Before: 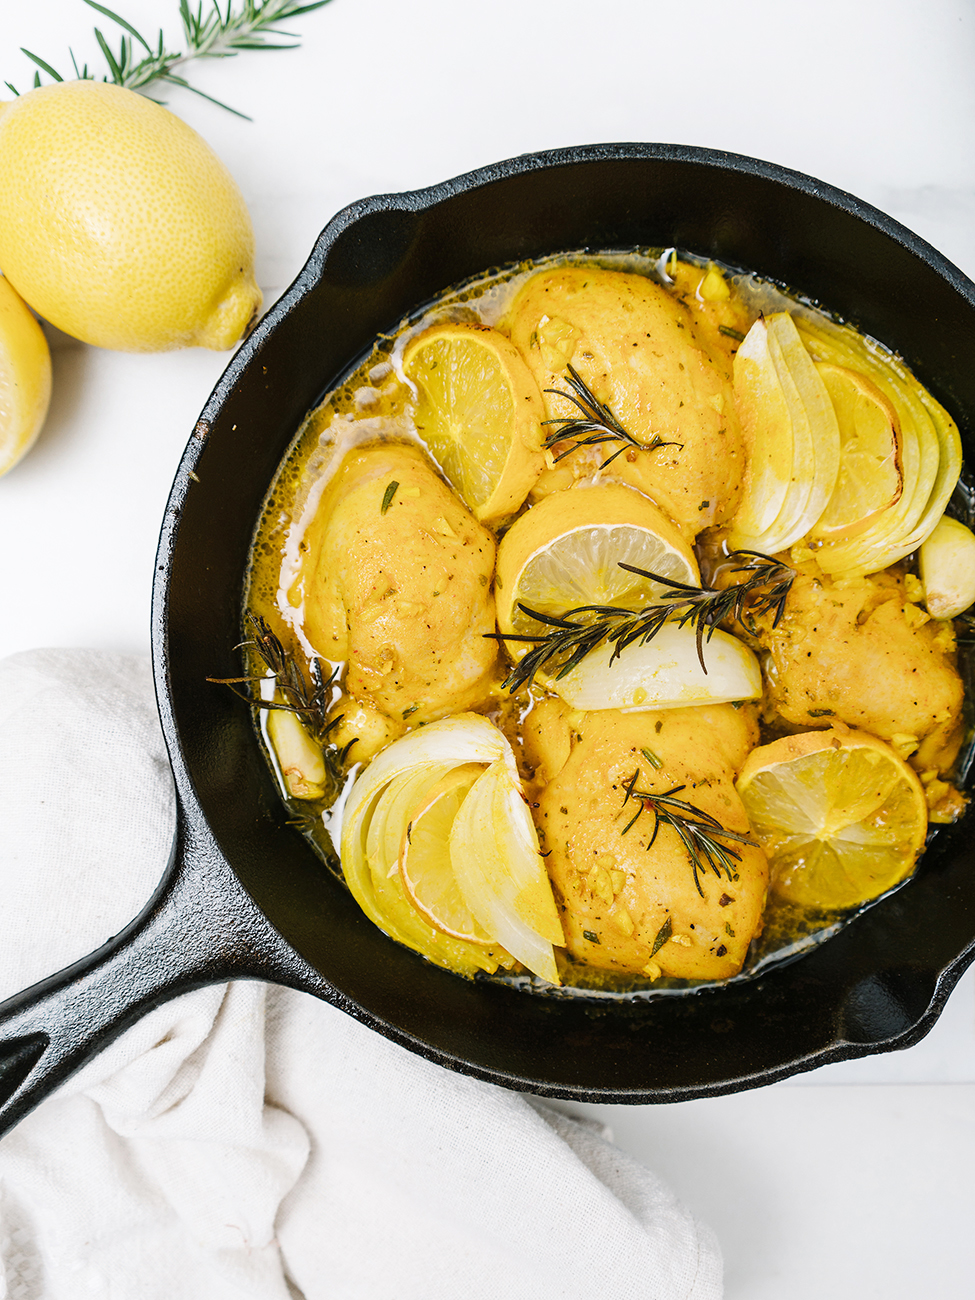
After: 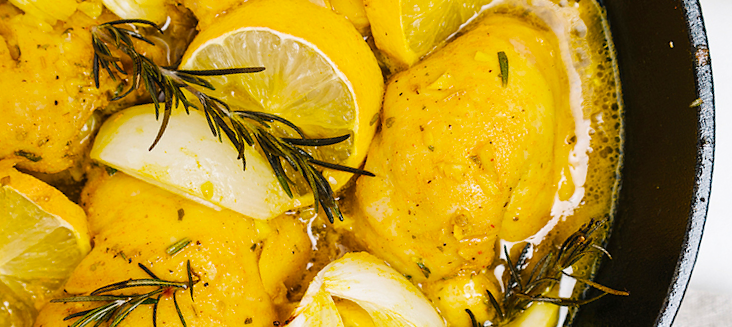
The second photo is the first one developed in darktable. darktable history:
color balance rgb: perceptual saturation grading › global saturation 20%, global vibrance 20%
crop and rotate: angle 16.12°, top 30.835%, bottom 35.653%
